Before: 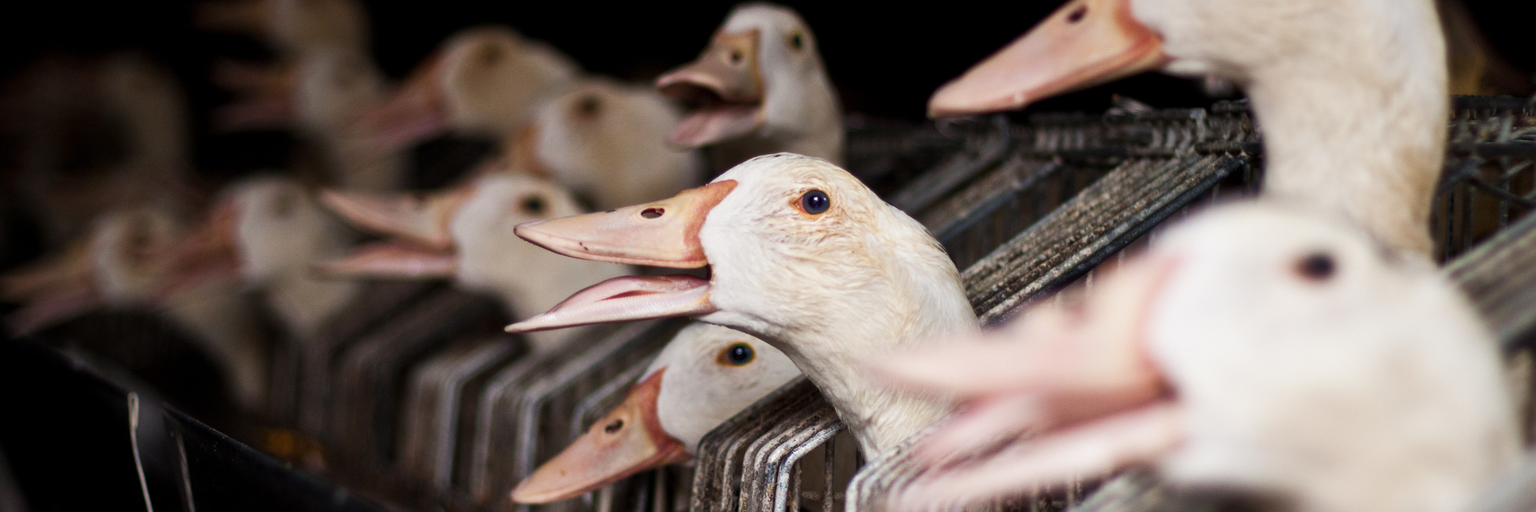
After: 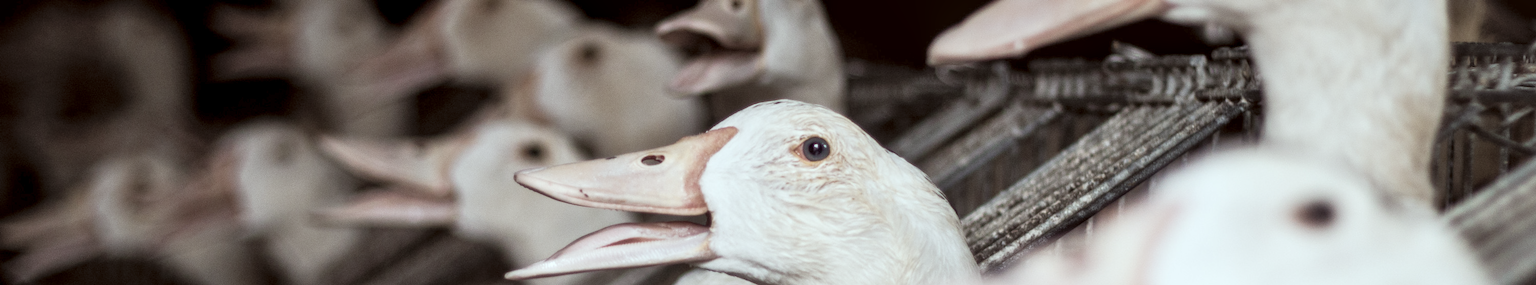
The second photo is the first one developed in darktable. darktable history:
crop and rotate: top 10.442%, bottom 33.727%
color correction: highlights a* -4.95, highlights b* -3.76, shadows a* 3.91, shadows b* 4.15
local contrast: on, module defaults
exposure: compensate highlight preservation false
contrast brightness saturation: brightness 0.183, saturation -0.496
